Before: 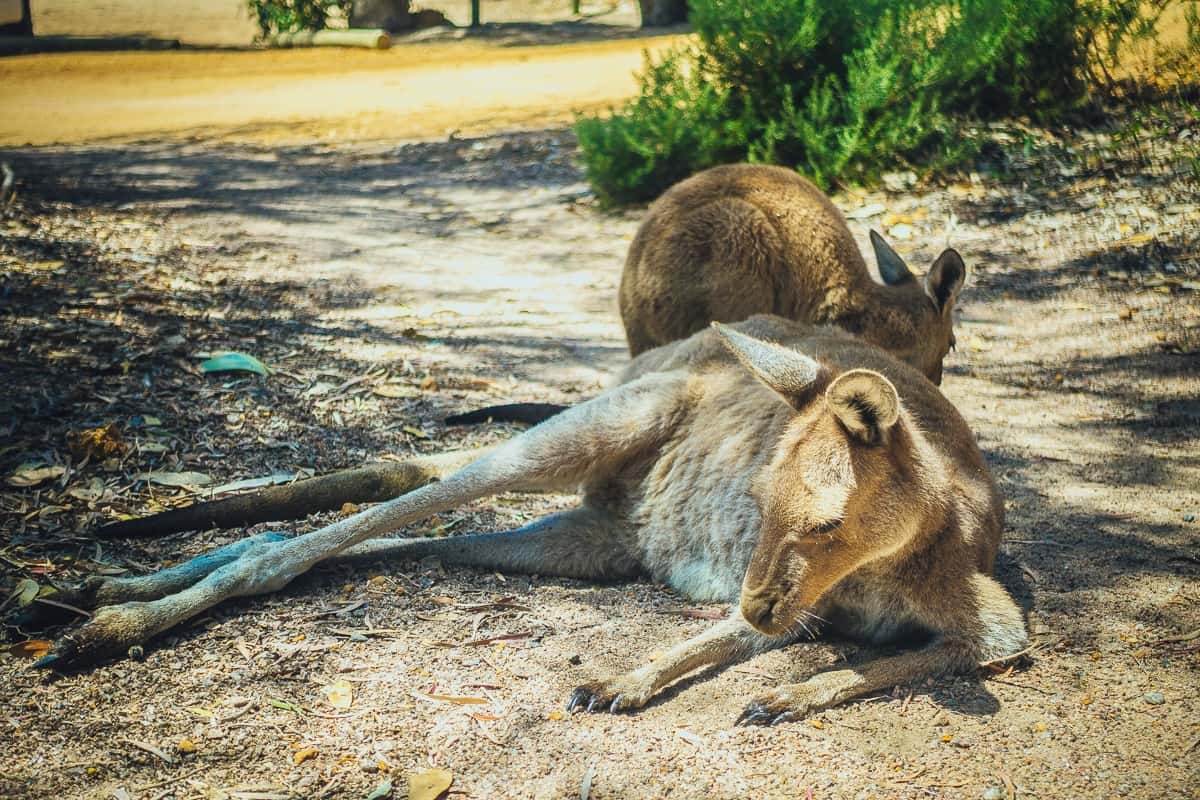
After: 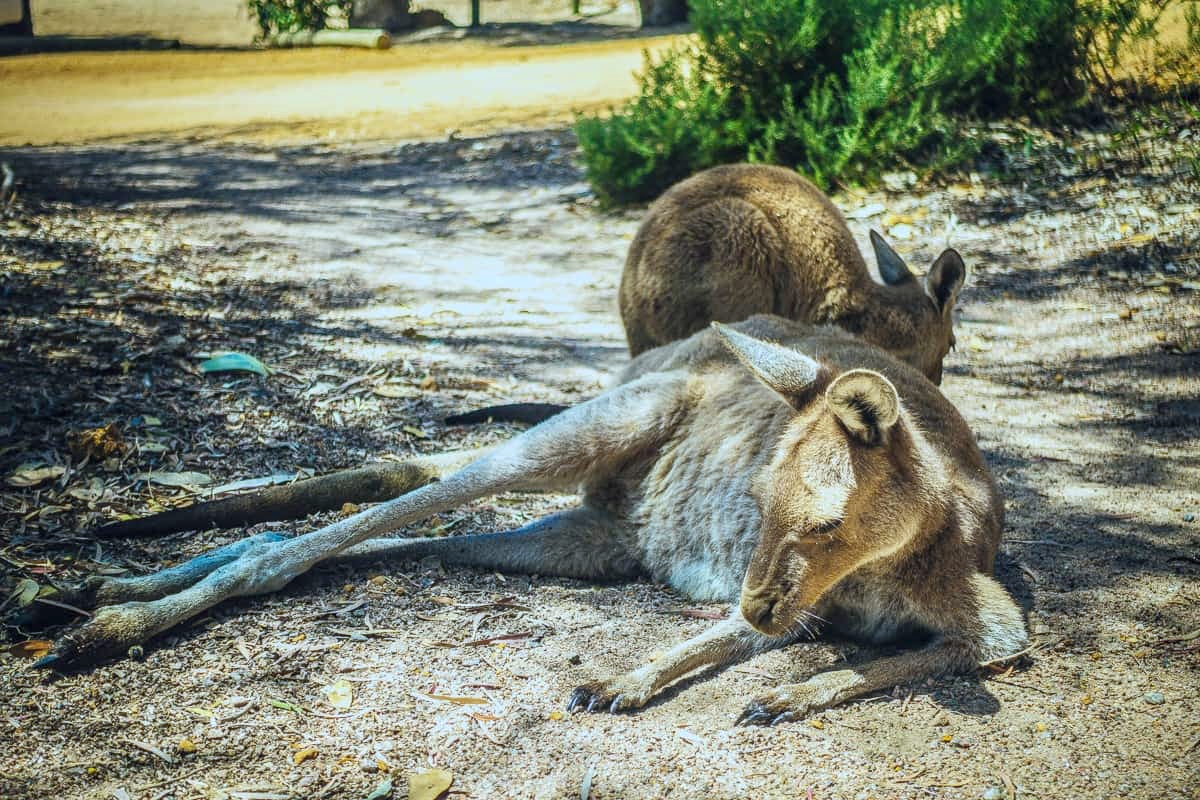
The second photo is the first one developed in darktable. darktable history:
white balance: red 0.924, blue 1.095
local contrast: on, module defaults
